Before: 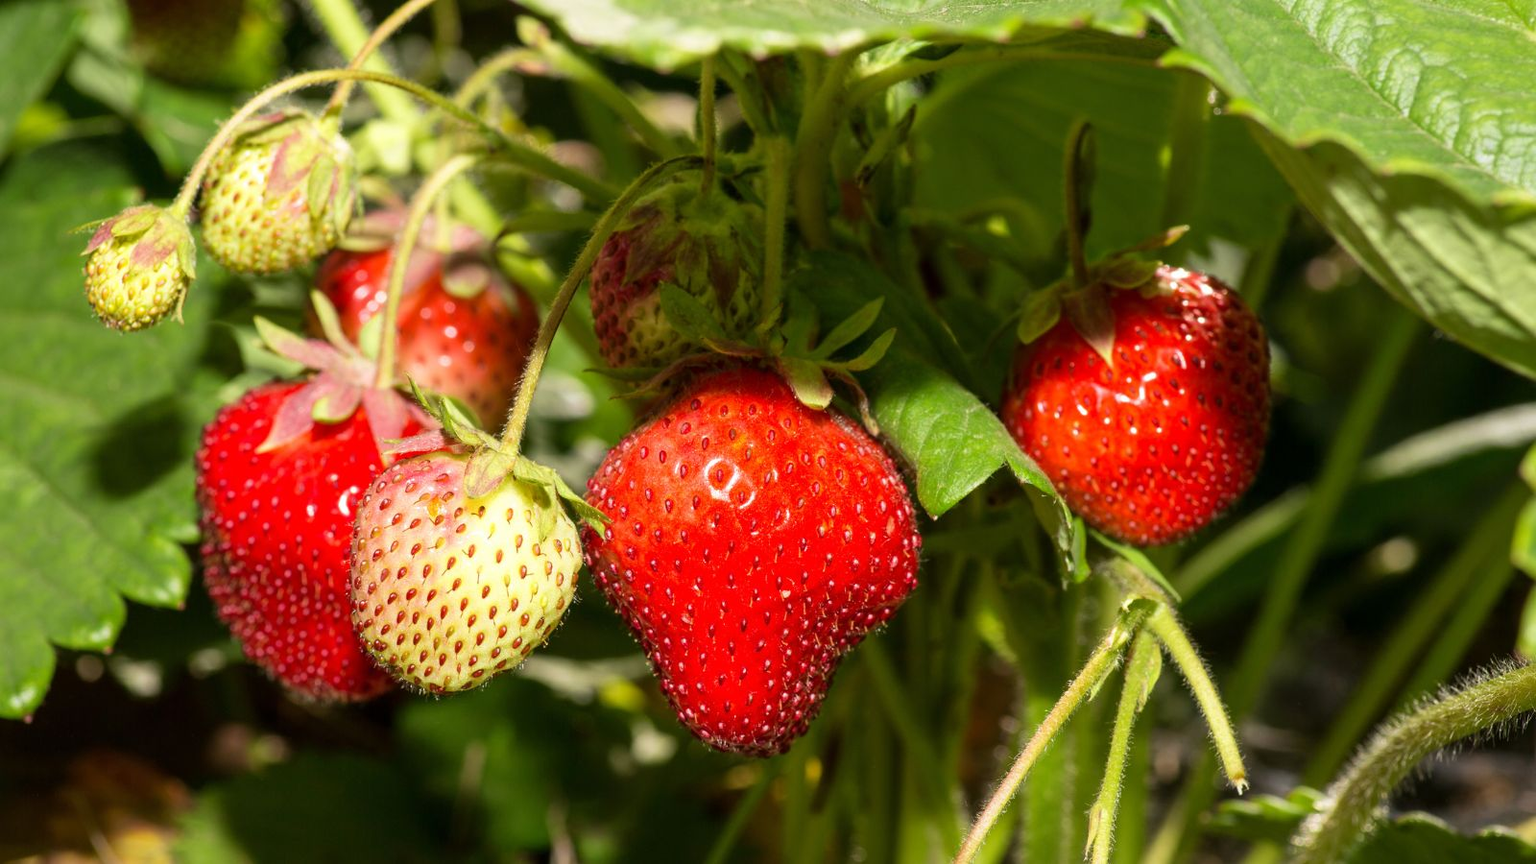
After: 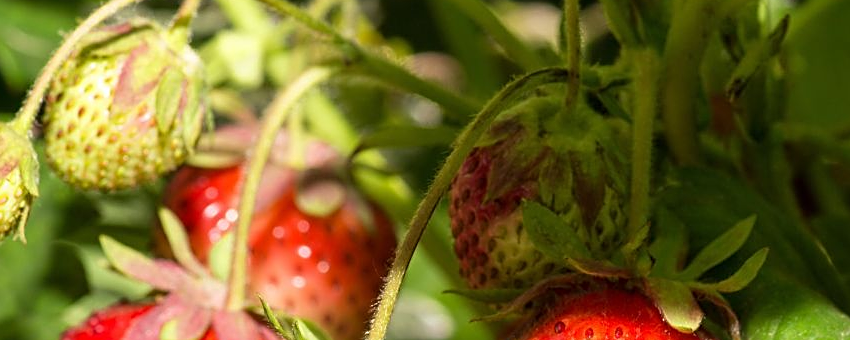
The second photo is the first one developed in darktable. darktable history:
sharpen: on, module defaults
crop: left 10.33%, top 10.5%, right 36.509%, bottom 51.691%
